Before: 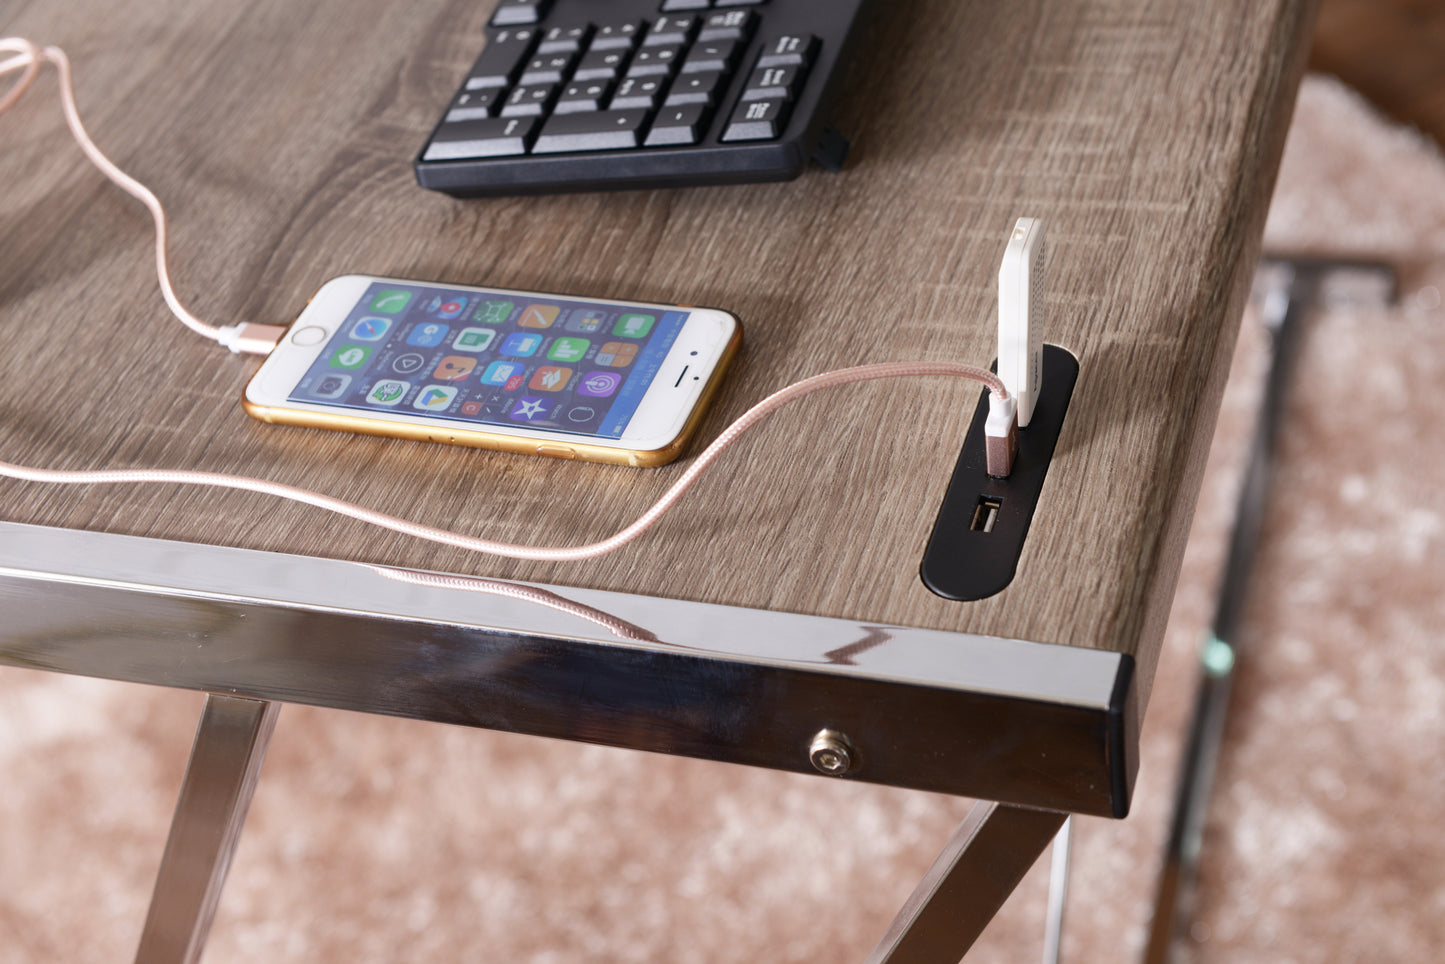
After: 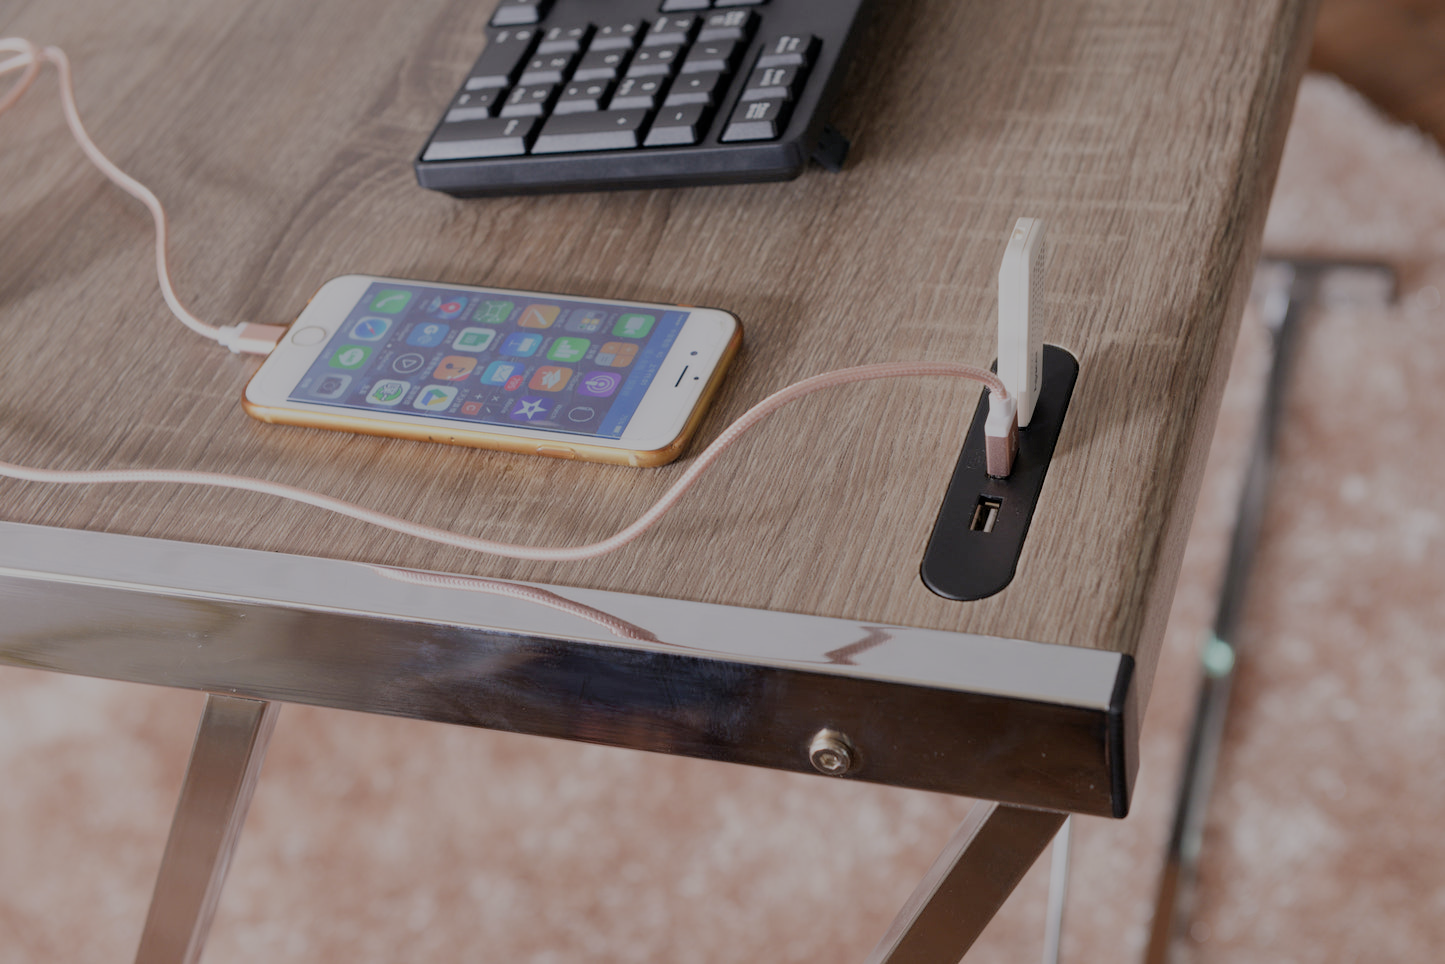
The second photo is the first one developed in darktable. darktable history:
filmic rgb: middle gray luminance 2.63%, black relative exposure -9.96 EV, white relative exposure 6.99 EV, dynamic range scaling 10.72%, target black luminance 0%, hardness 3.19, latitude 44.1%, contrast 0.666, highlights saturation mix 5.72%, shadows ↔ highlights balance 13.52%
